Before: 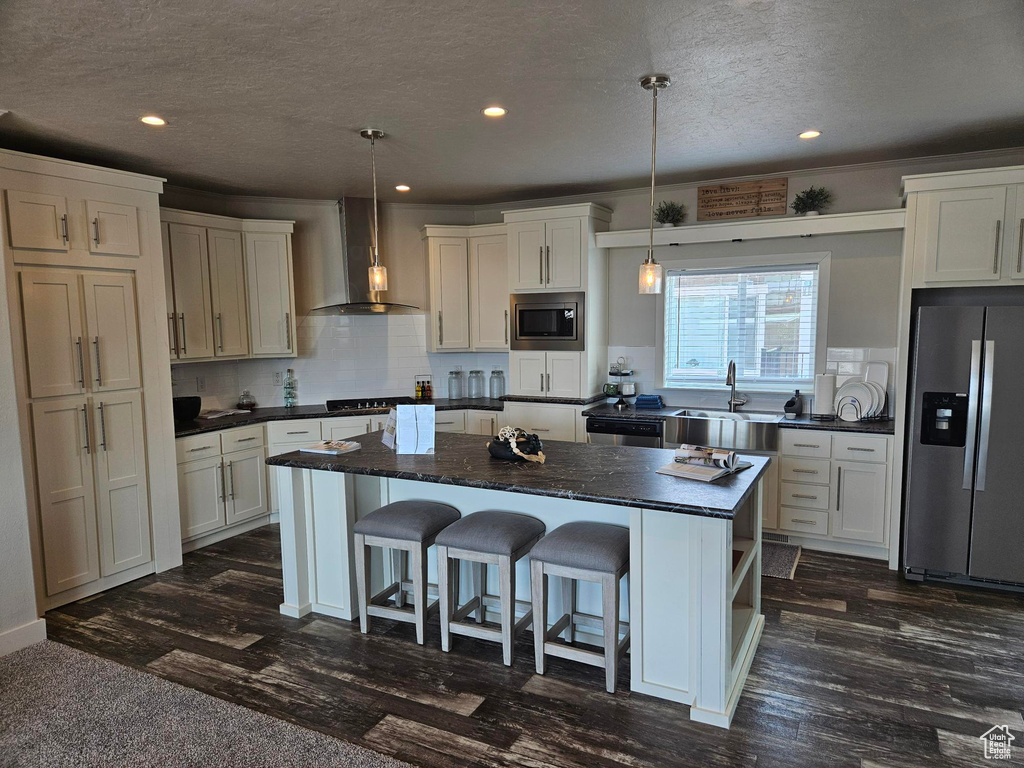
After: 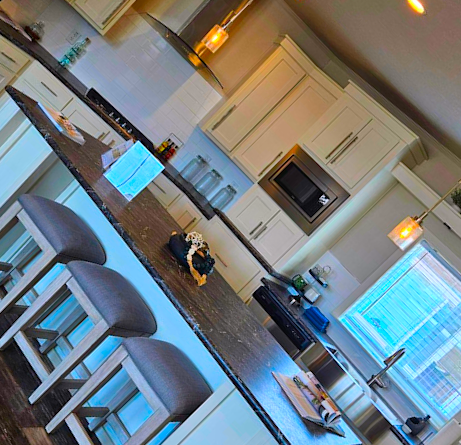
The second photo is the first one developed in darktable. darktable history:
crop and rotate: angle -45.53°, top 16.572%, right 0.957%, bottom 11.741%
exposure: exposure 0.023 EV, compensate exposure bias true, compensate highlight preservation false
color correction: highlights a* 1.58, highlights b* -1.77, saturation 2.52
